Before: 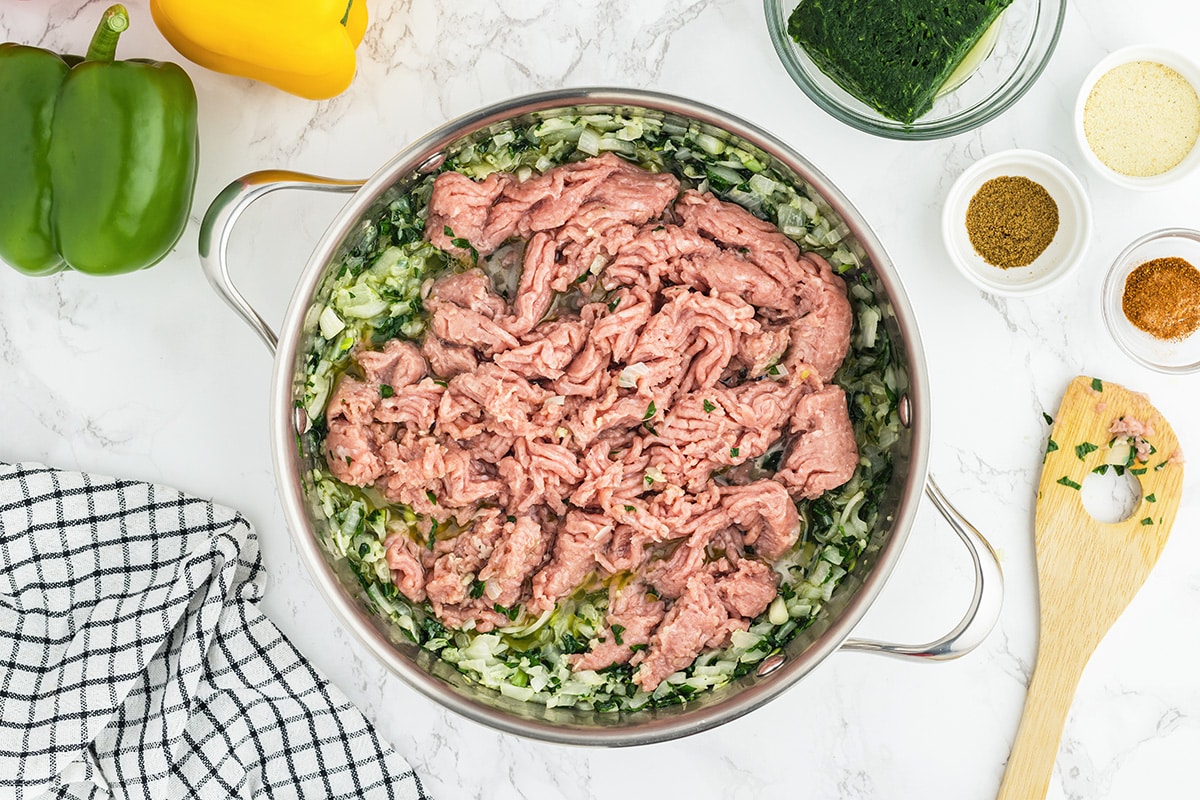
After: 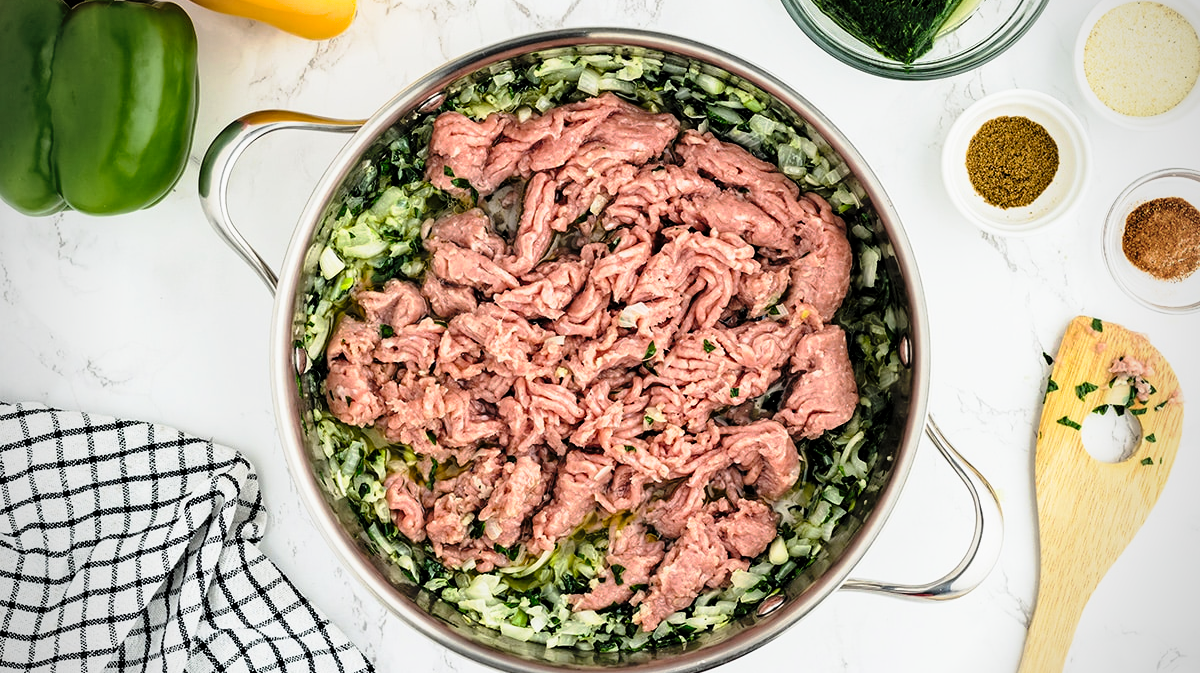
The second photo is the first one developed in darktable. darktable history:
crop: top 7.604%, bottom 8.176%
tone curve: curves: ch0 [(0, 0) (0.224, 0.12) (0.375, 0.296) (0.528, 0.472) (0.681, 0.634) (0.8, 0.766) (0.873, 0.877) (1, 1)], preserve colors none
vignetting: fall-off start 79.79%
filmic rgb: black relative exposure -6.36 EV, white relative exposure 2.79 EV, threshold 3 EV, target black luminance 0%, hardness 4.59, latitude 68.05%, contrast 1.283, shadows ↔ highlights balance -3.1%, enable highlight reconstruction true
